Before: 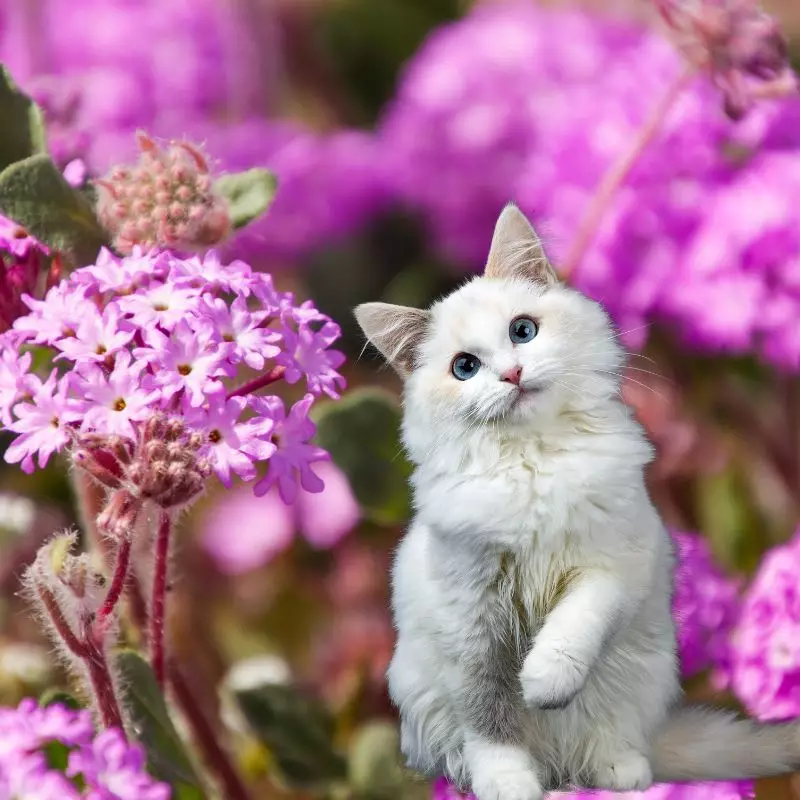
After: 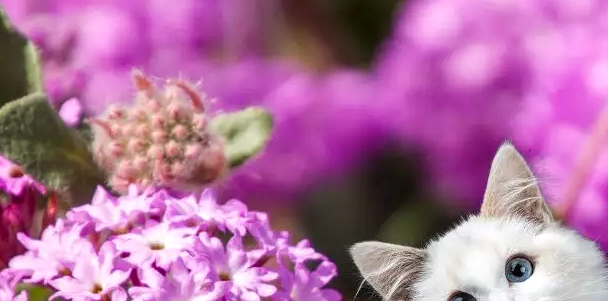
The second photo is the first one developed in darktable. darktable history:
local contrast: detail 130%
crop: left 0.517%, top 7.636%, right 23.399%, bottom 54.651%
